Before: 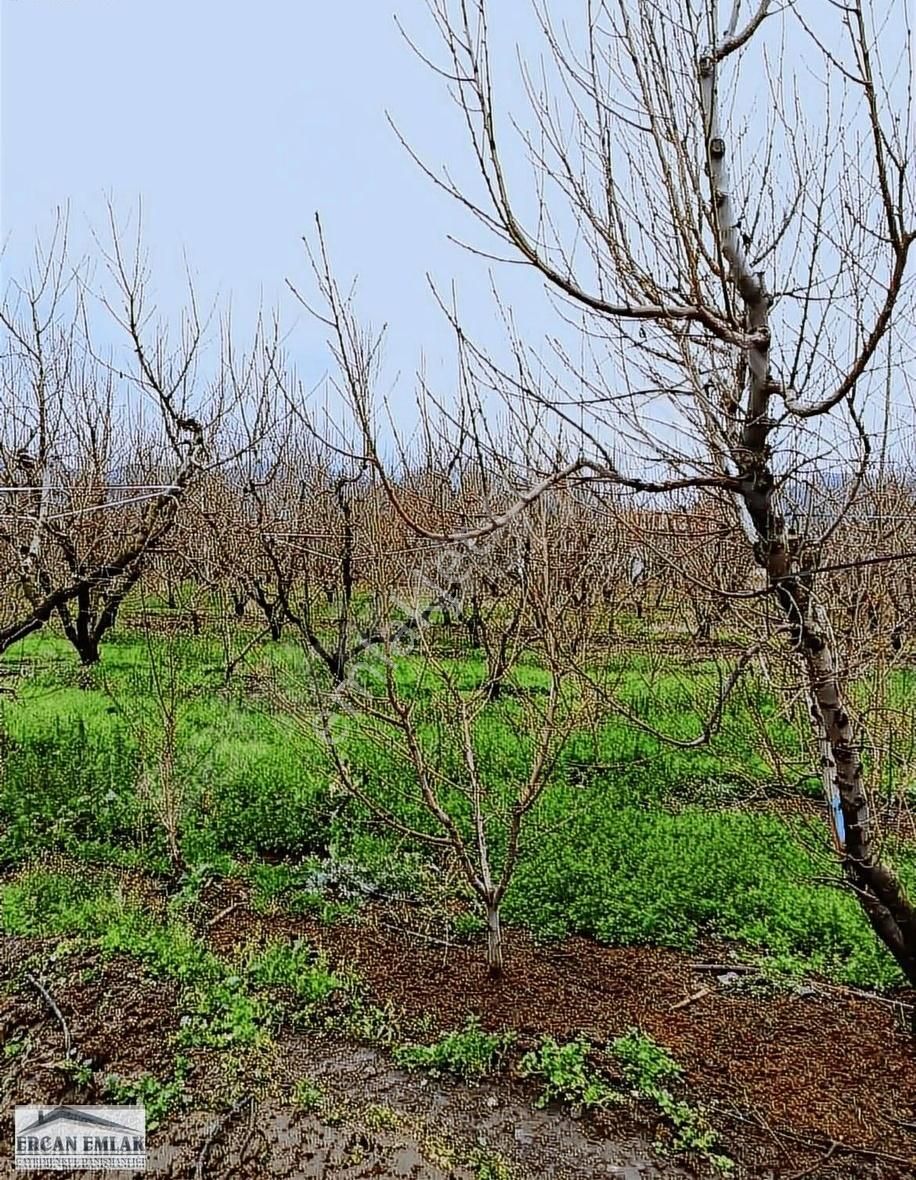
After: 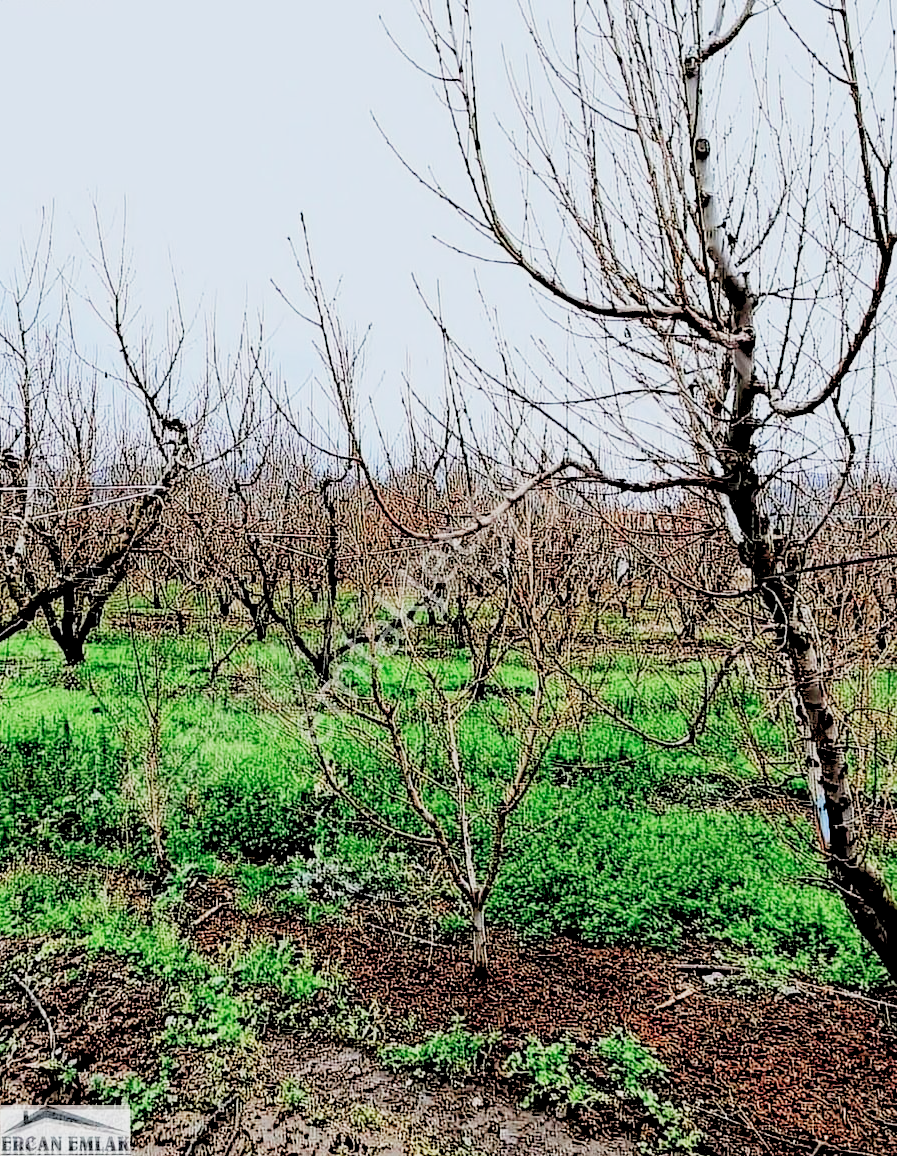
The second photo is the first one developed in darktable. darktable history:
levels: levels [0.093, 0.434, 0.988]
color contrast: blue-yellow contrast 0.7
crop: left 1.743%, right 0.268%, bottom 2.011%
filmic rgb: black relative exposure -16 EV, white relative exposure 5.31 EV, hardness 5.9, contrast 1.25, preserve chrominance no, color science v5 (2021)
